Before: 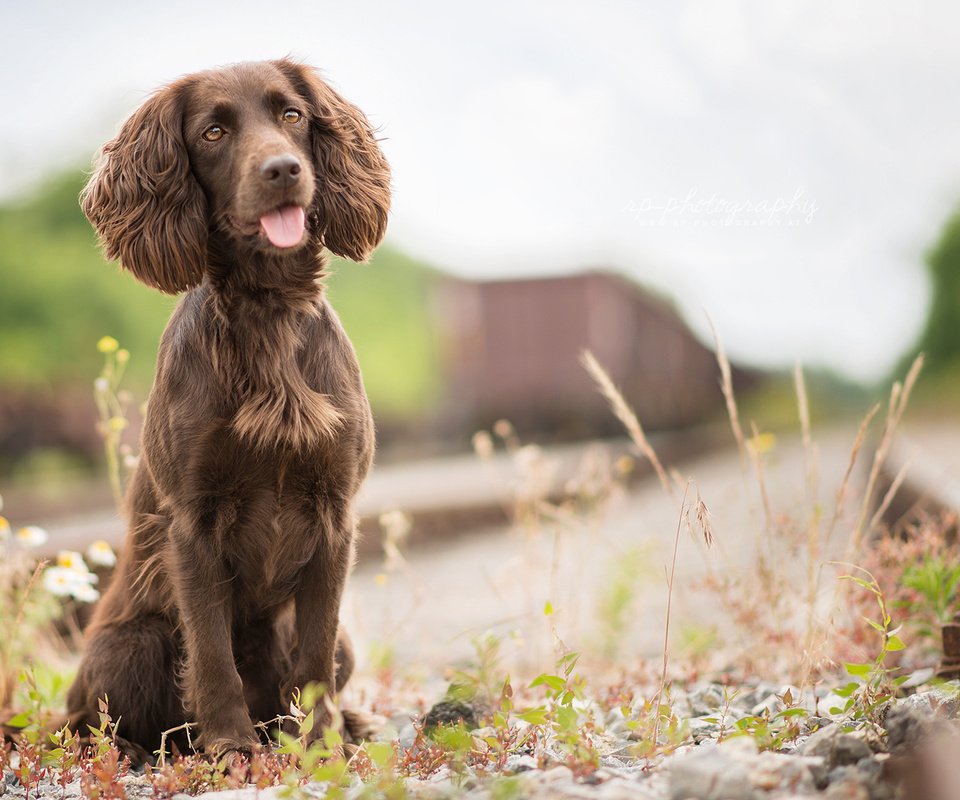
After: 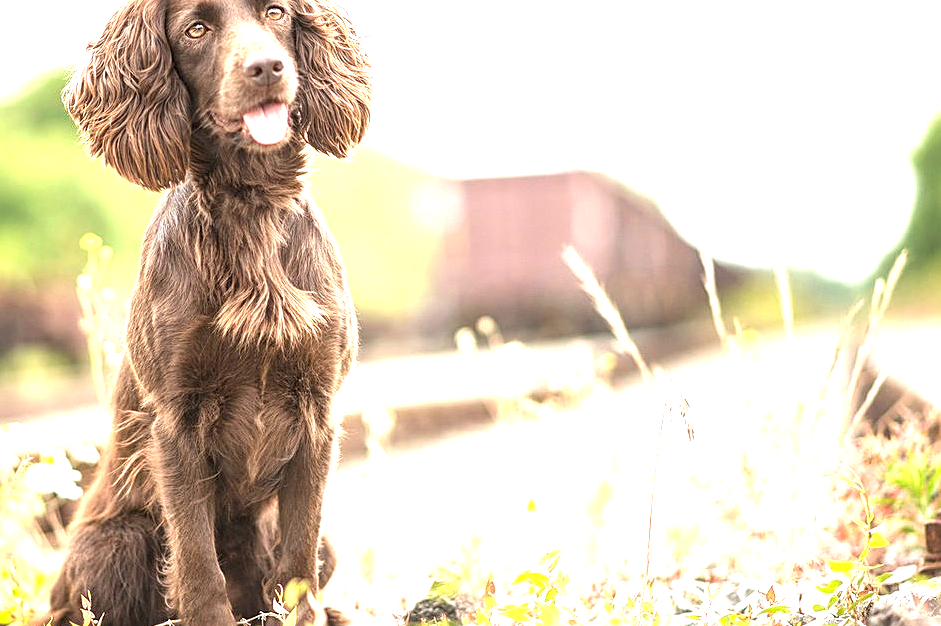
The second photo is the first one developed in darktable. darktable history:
exposure: black level correction 0, exposure 1.453 EV, compensate highlight preservation false
crop and rotate: left 1.809%, top 12.901%, right 0.125%, bottom 8.846%
sharpen: on, module defaults
local contrast: on, module defaults
